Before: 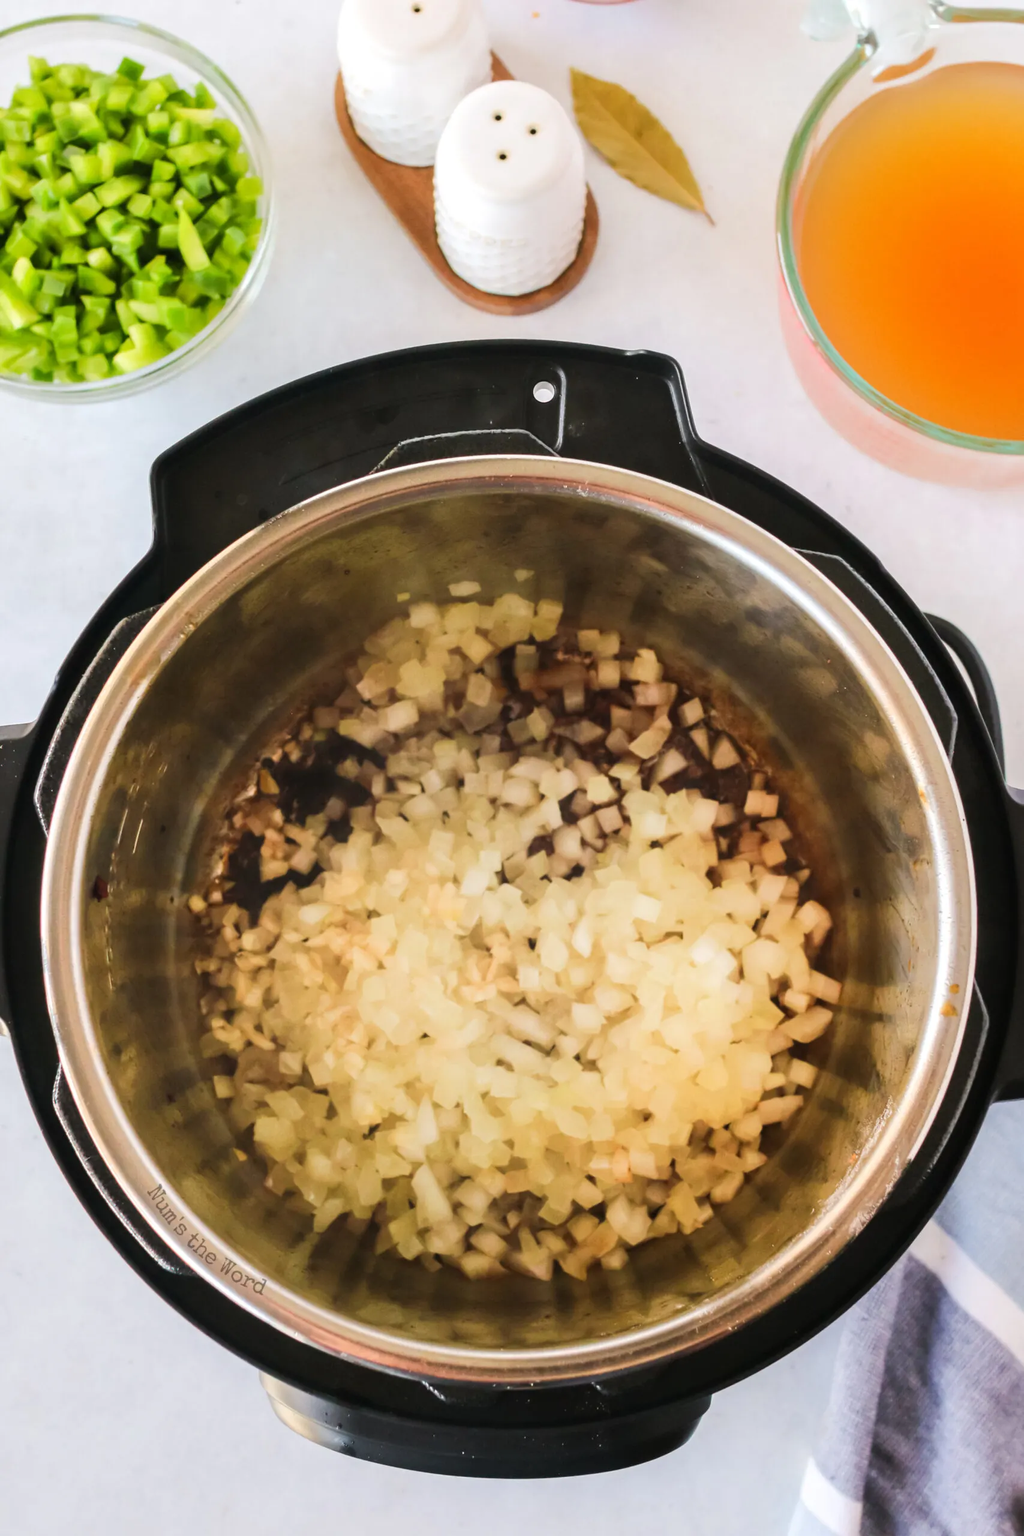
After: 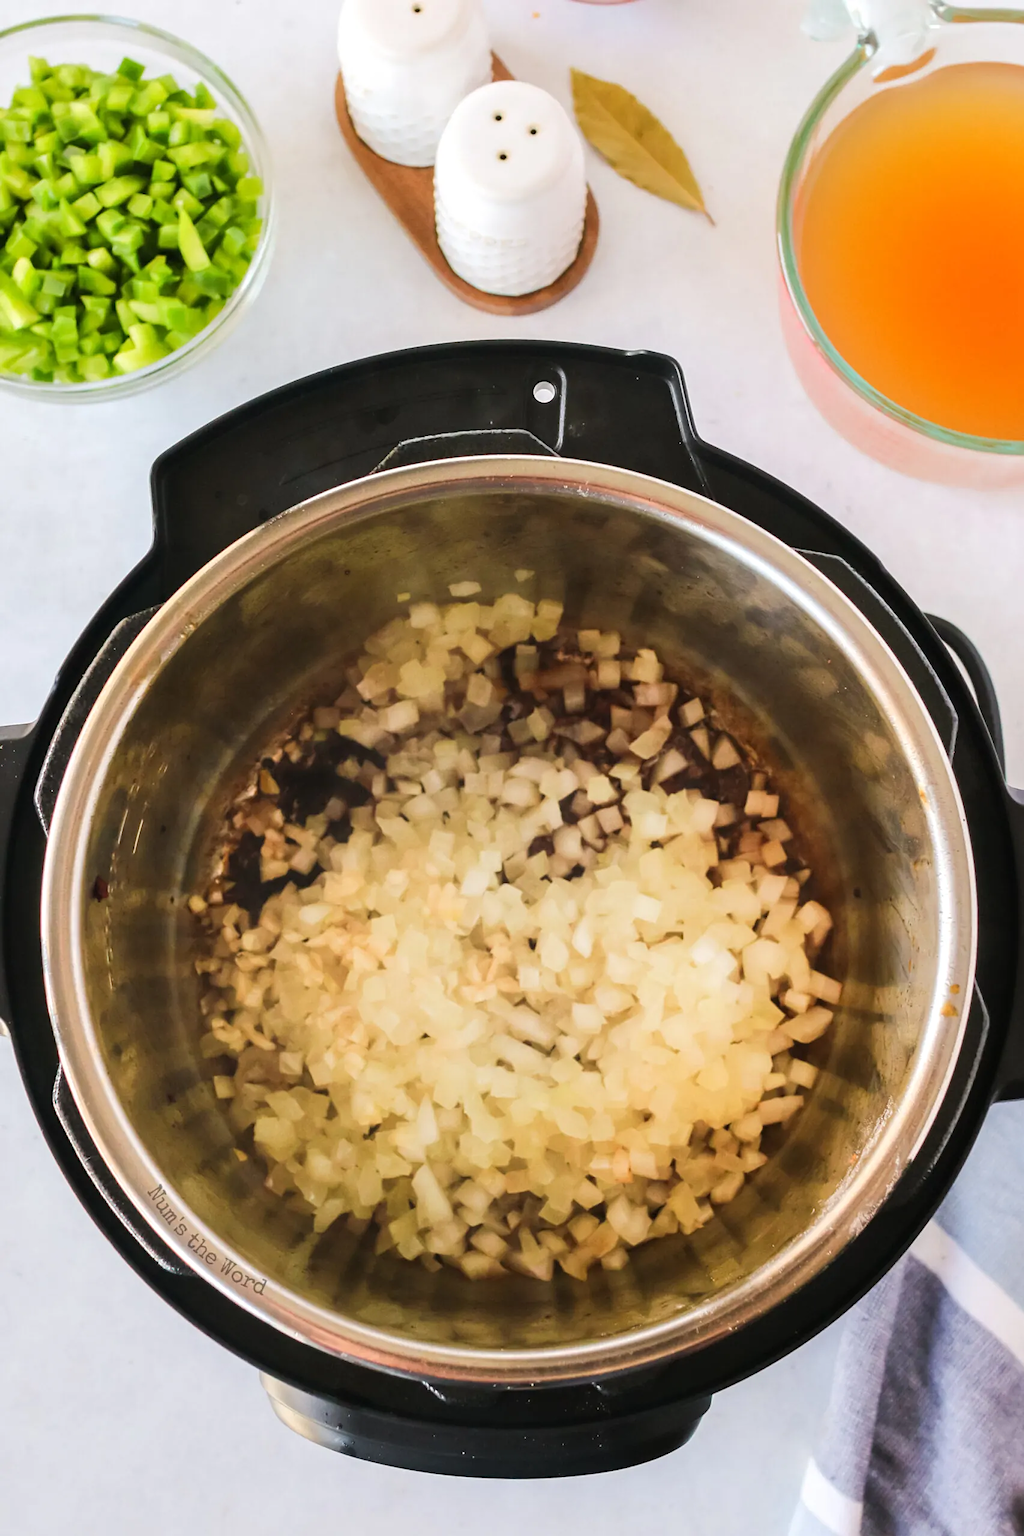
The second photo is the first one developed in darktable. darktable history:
tone equalizer: on, module defaults
sharpen: amount 0.206
